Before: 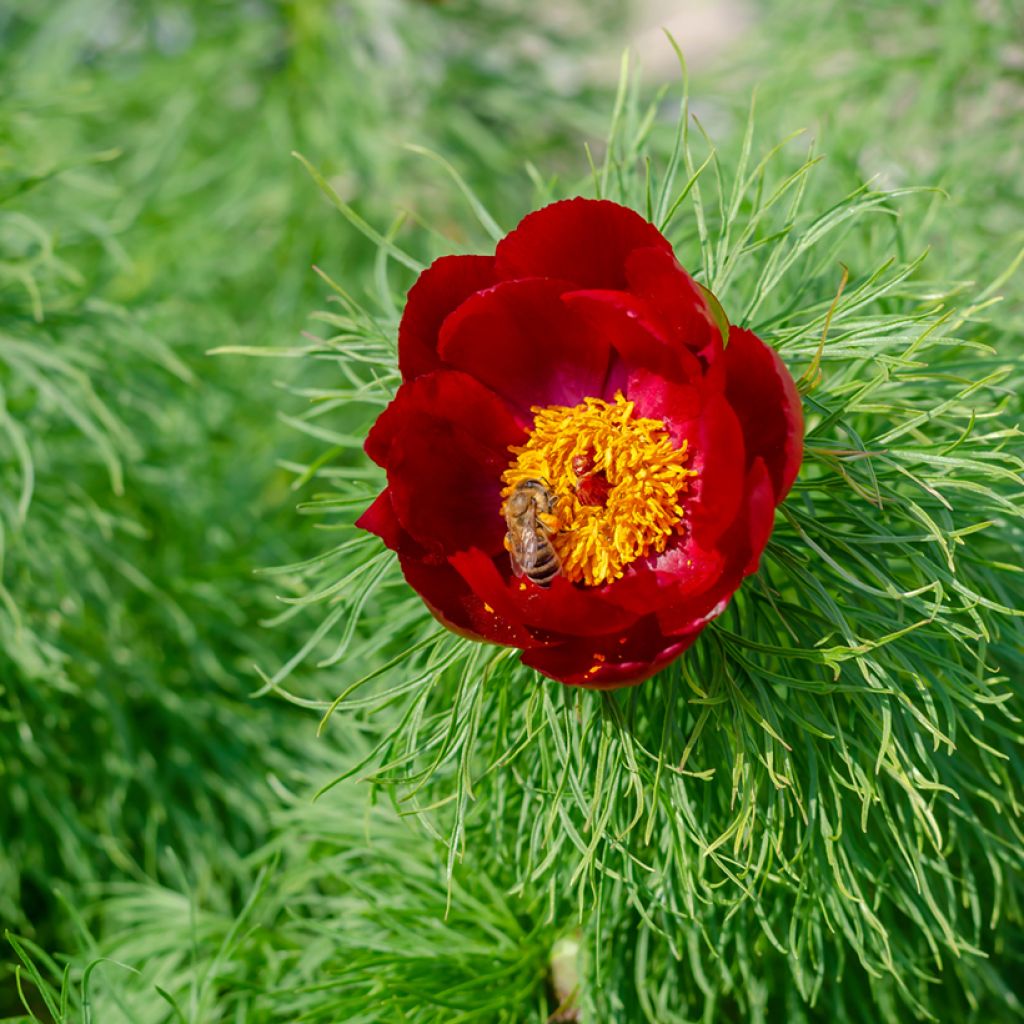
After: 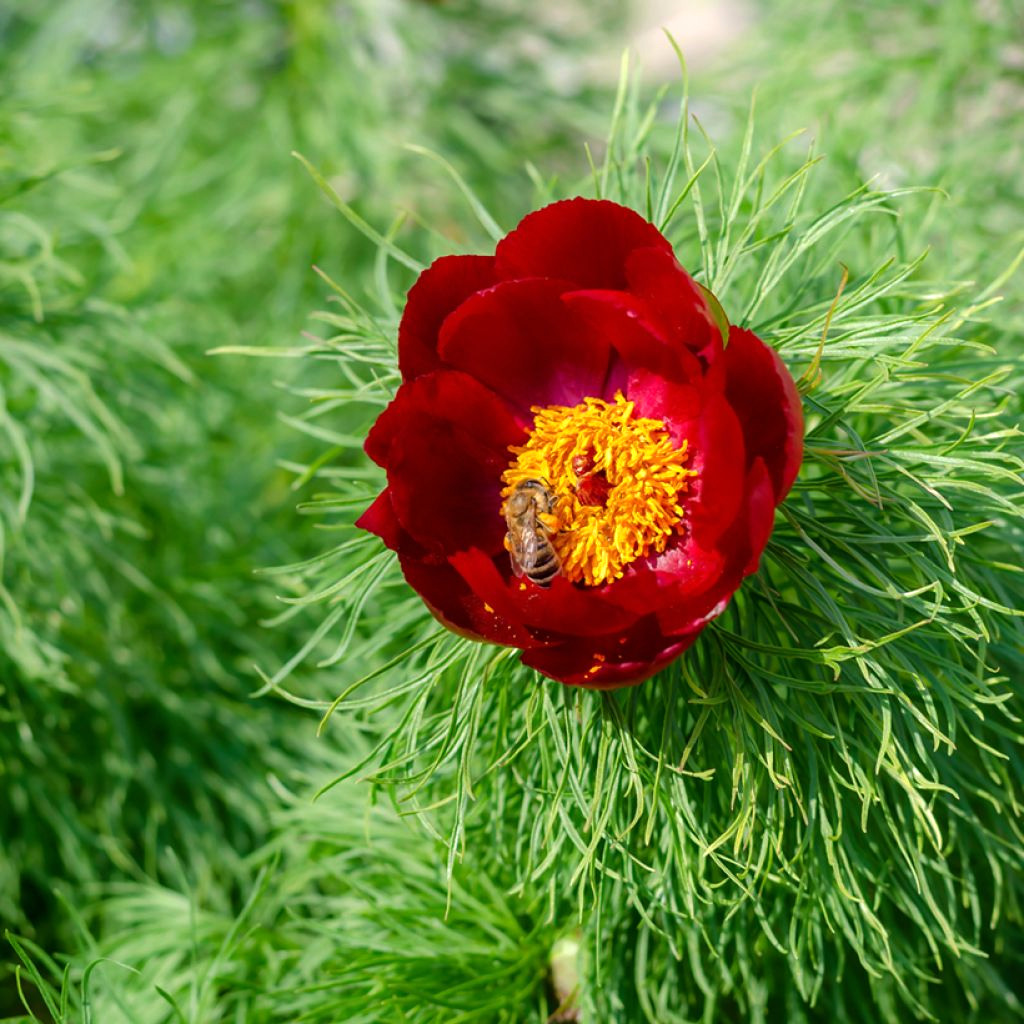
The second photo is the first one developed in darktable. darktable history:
tone equalizer: -8 EV -0.435 EV, -7 EV -0.36 EV, -6 EV -0.362 EV, -5 EV -0.238 EV, -3 EV 0.192 EV, -2 EV 0.343 EV, -1 EV 0.405 EV, +0 EV 0.442 EV, smoothing diameter 2.05%, edges refinement/feathering 15.18, mask exposure compensation -1.57 EV, filter diffusion 5
